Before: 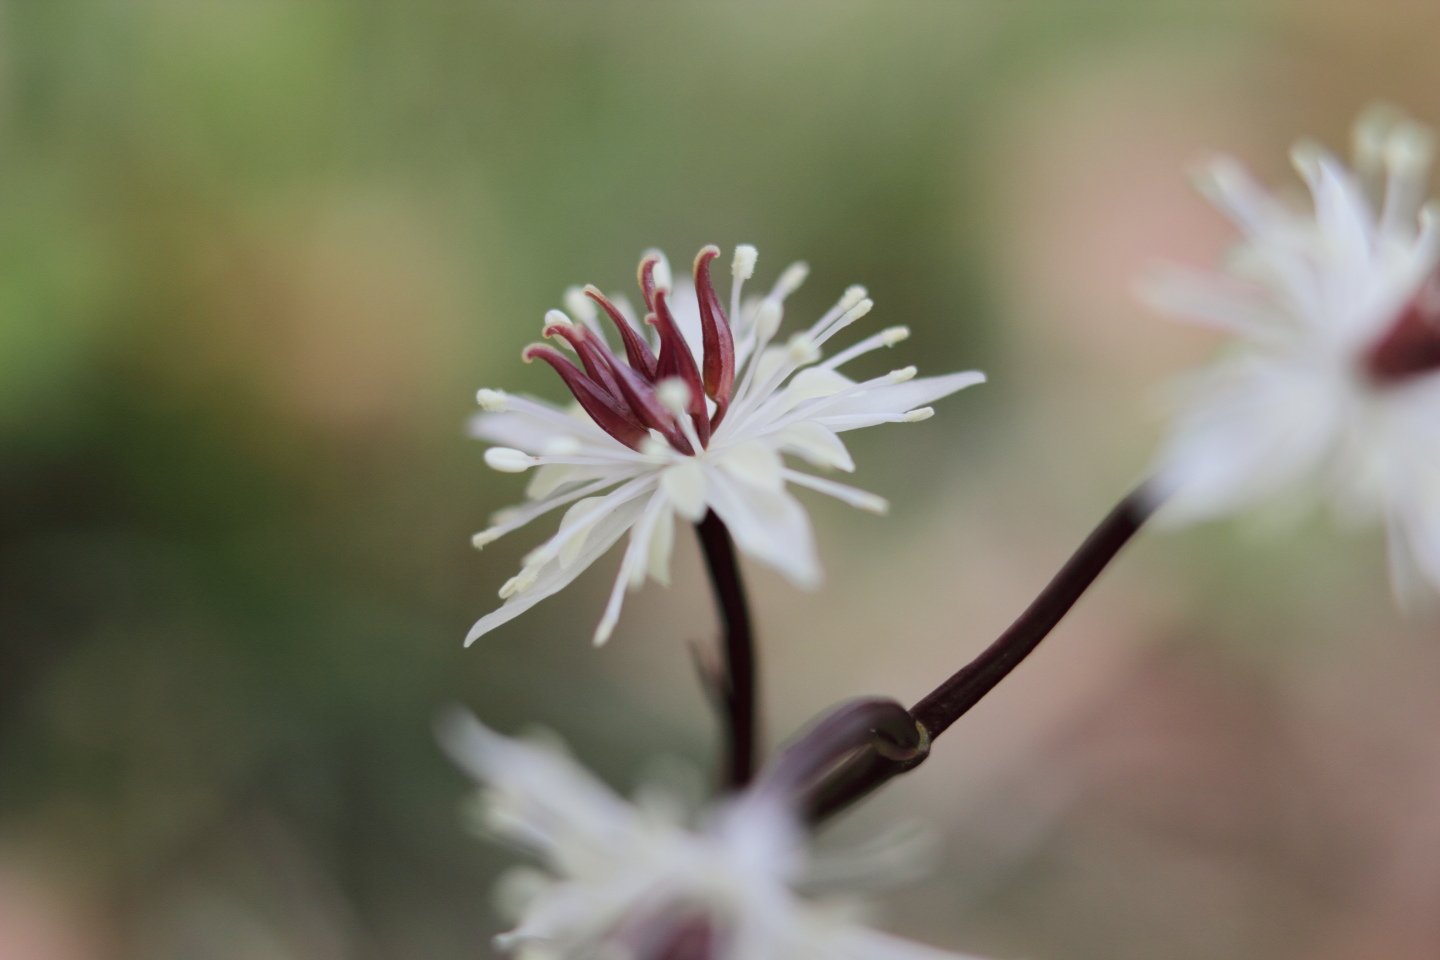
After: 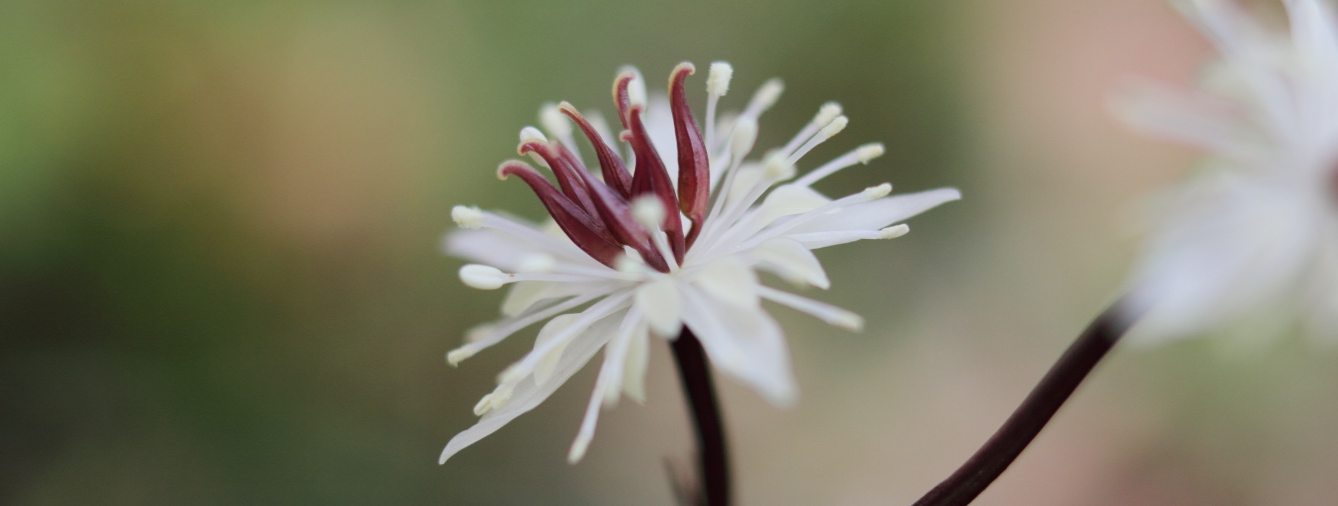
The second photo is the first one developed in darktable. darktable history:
crop: left 1.759%, top 19.122%, right 5.282%, bottom 28.075%
